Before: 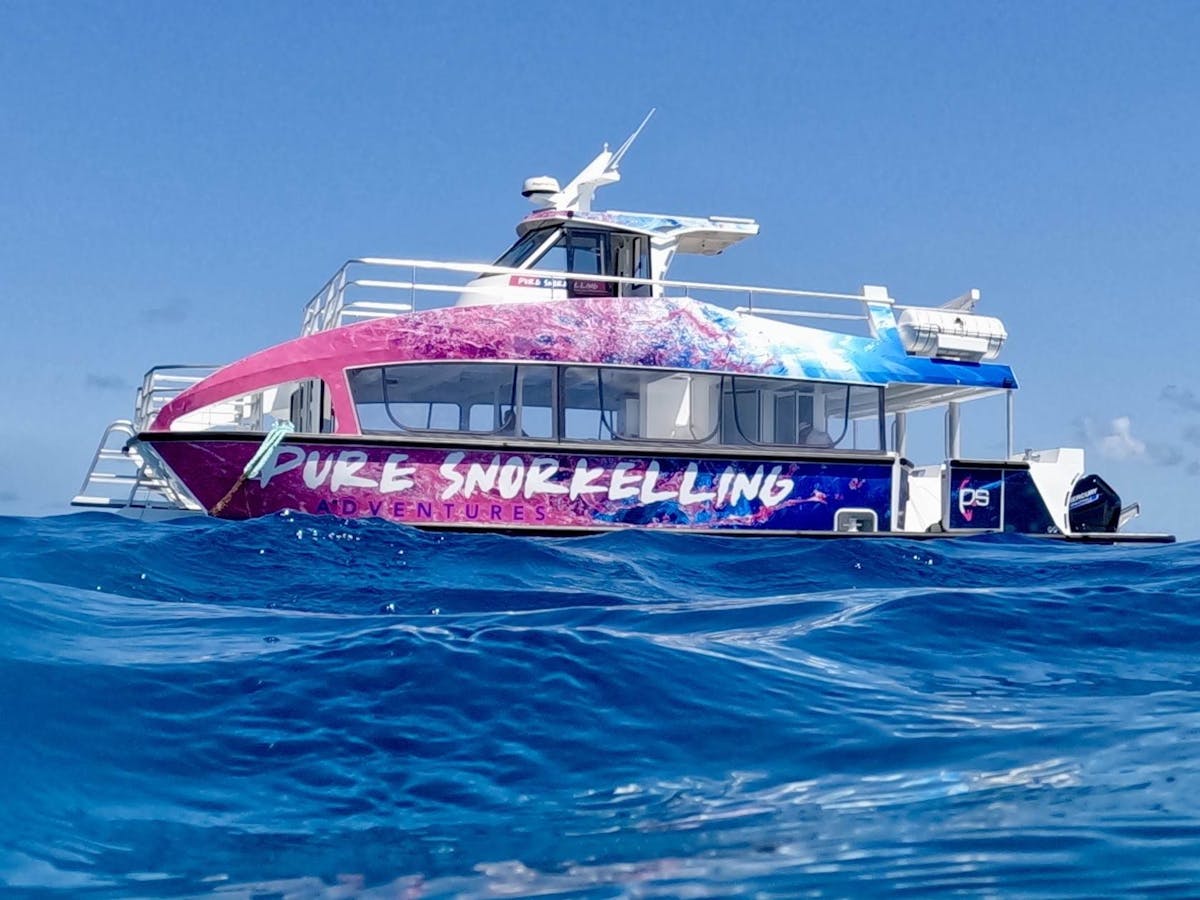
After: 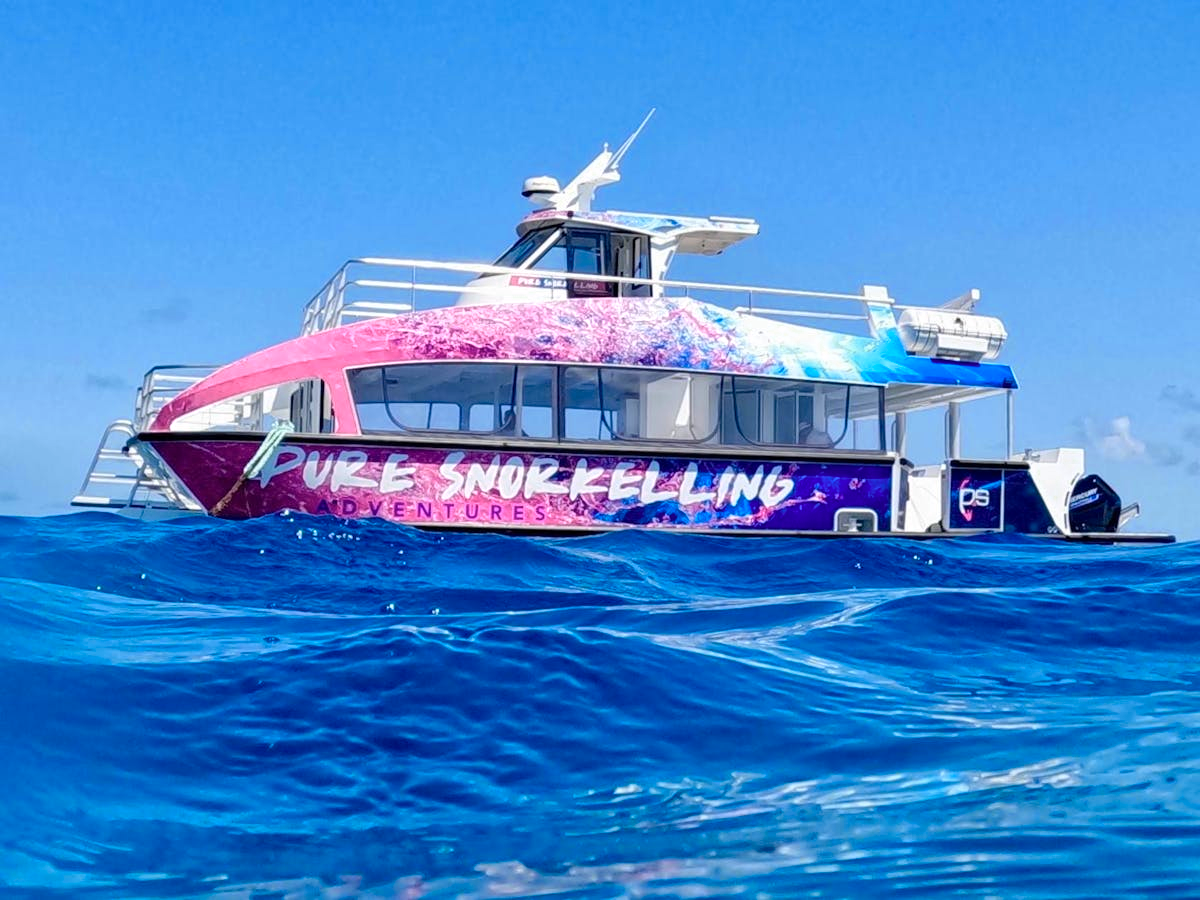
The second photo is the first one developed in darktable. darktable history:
color zones: curves: ch0 [(0.099, 0.624) (0.257, 0.596) (0.384, 0.376) (0.529, 0.492) (0.697, 0.564) (0.768, 0.532) (0.908, 0.644)]; ch1 [(0.112, 0.564) (0.254, 0.612) (0.432, 0.676) (0.592, 0.456) (0.743, 0.684) (0.888, 0.536)]; ch2 [(0.25, 0.5) (0.469, 0.36) (0.75, 0.5)]
tone equalizer: edges refinement/feathering 500, mask exposure compensation -1.57 EV, preserve details no
